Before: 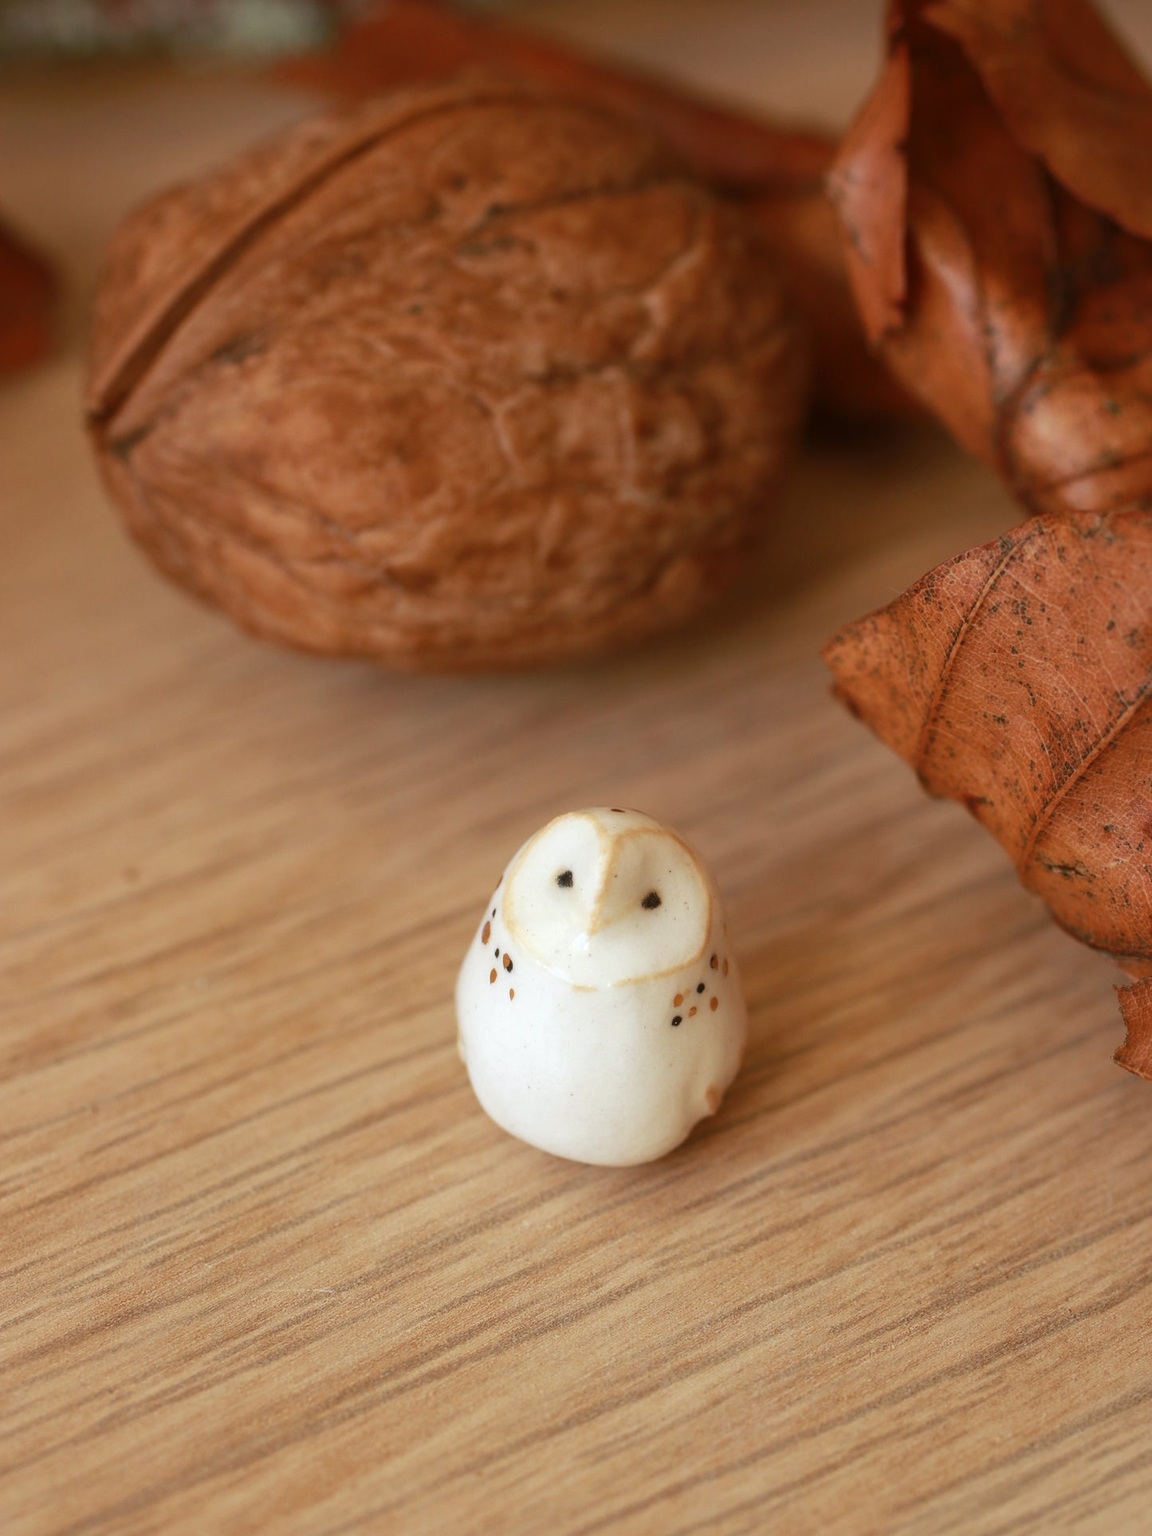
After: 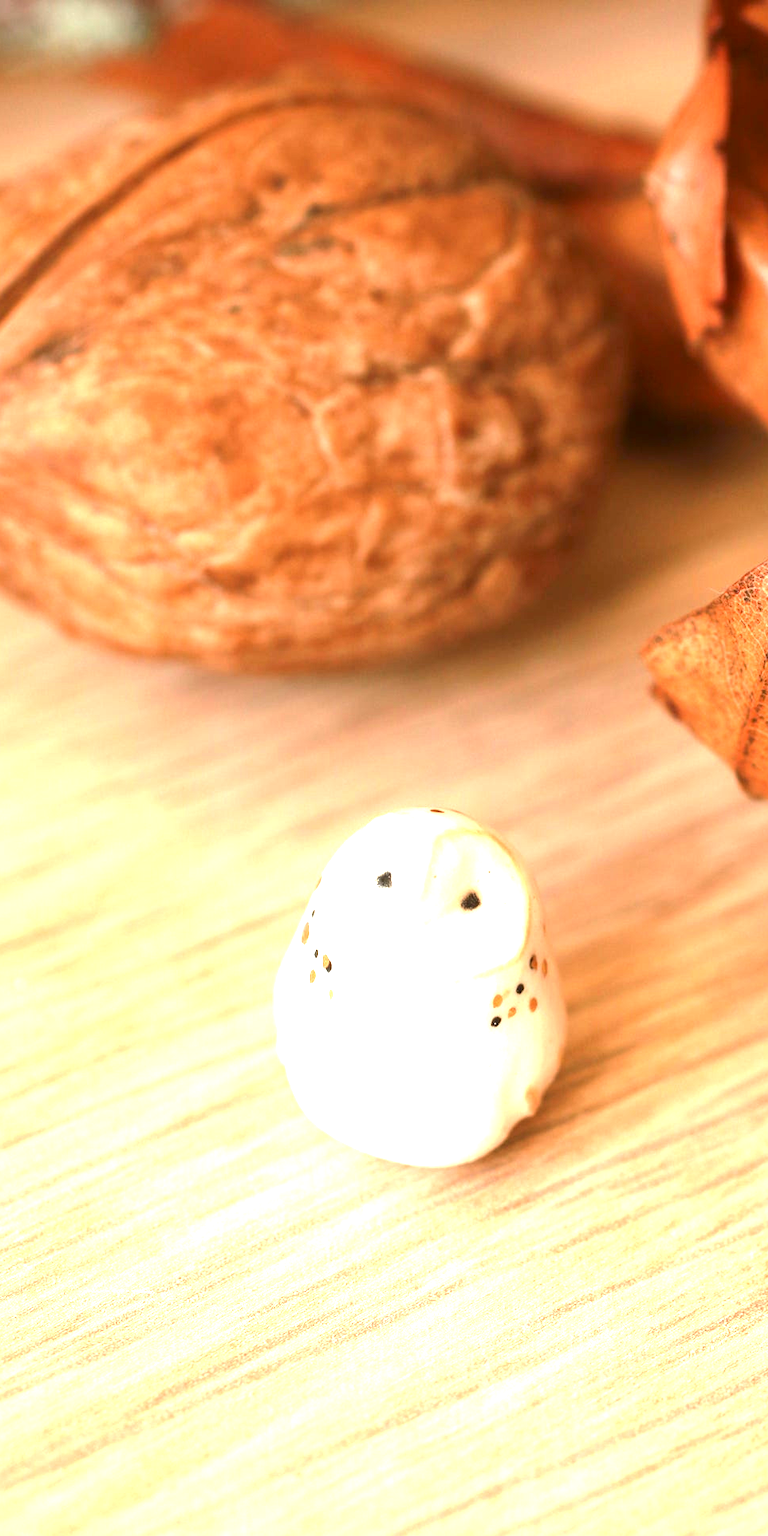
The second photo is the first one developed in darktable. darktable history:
crop and rotate: left 15.754%, right 17.579%
exposure: black level correction 0.001, exposure 1.719 EV, compensate exposure bias true, compensate highlight preservation false
tone equalizer: -8 EV -0.417 EV, -7 EV -0.389 EV, -6 EV -0.333 EV, -5 EV -0.222 EV, -3 EV 0.222 EV, -2 EV 0.333 EV, -1 EV 0.389 EV, +0 EV 0.417 EV, edges refinement/feathering 500, mask exposure compensation -1.57 EV, preserve details no
